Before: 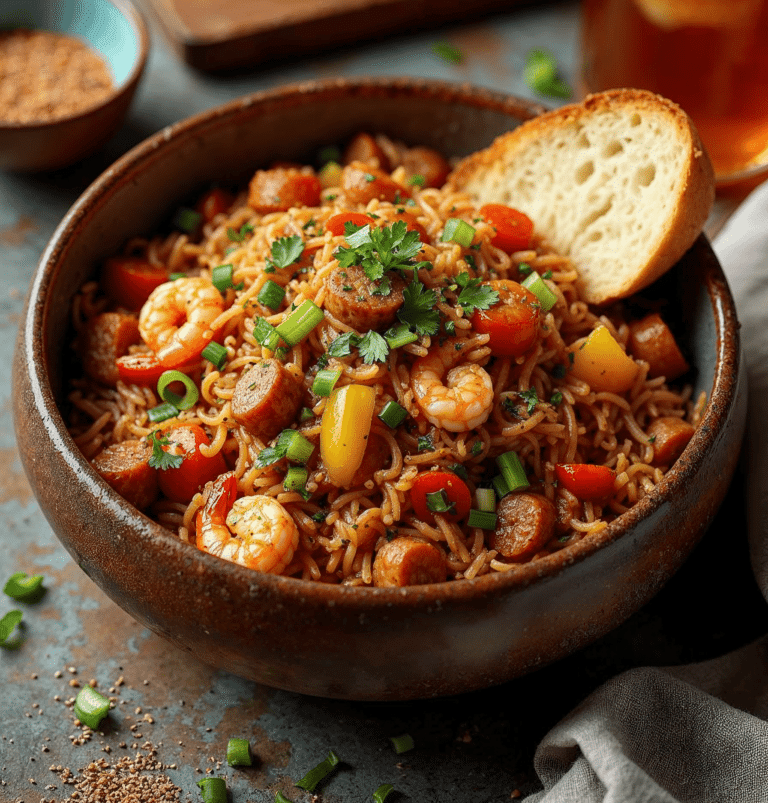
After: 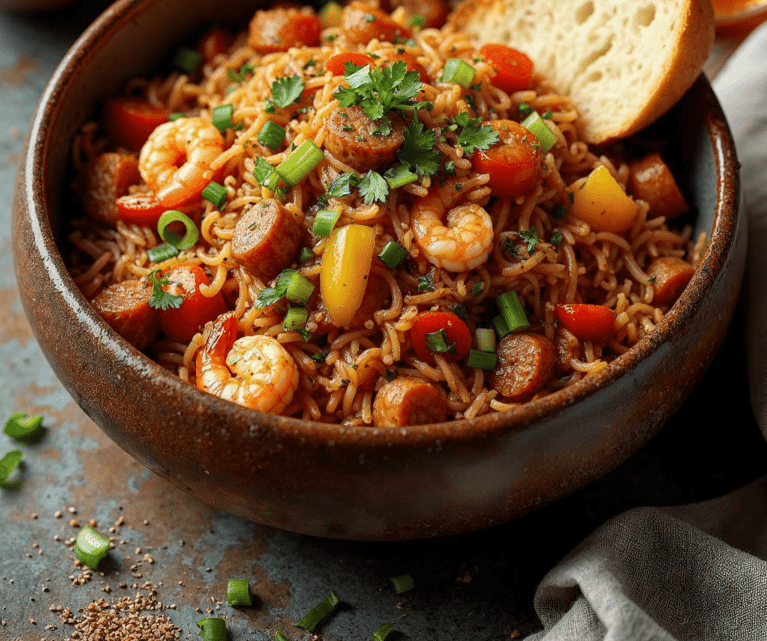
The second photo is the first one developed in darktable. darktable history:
crop and rotate: top 20.124%
